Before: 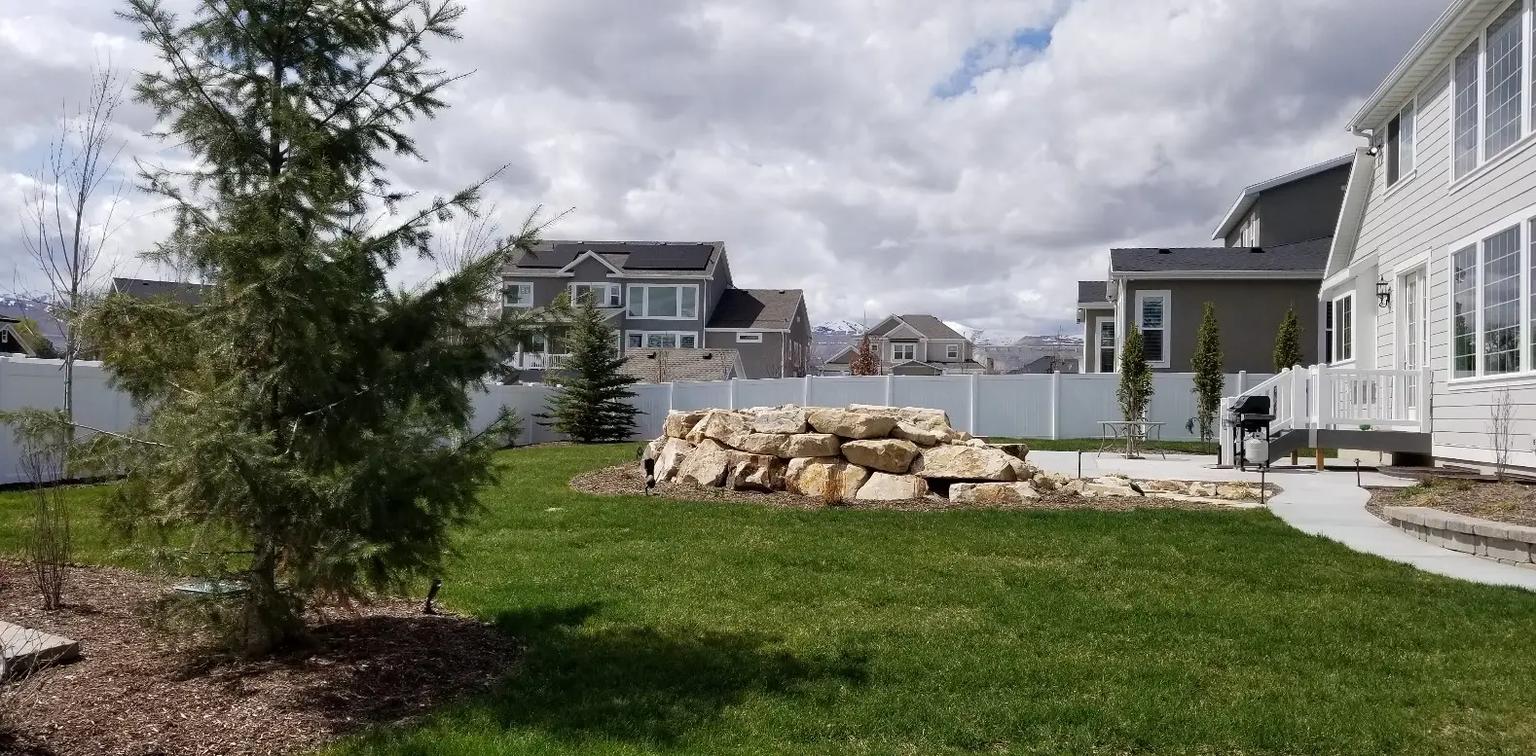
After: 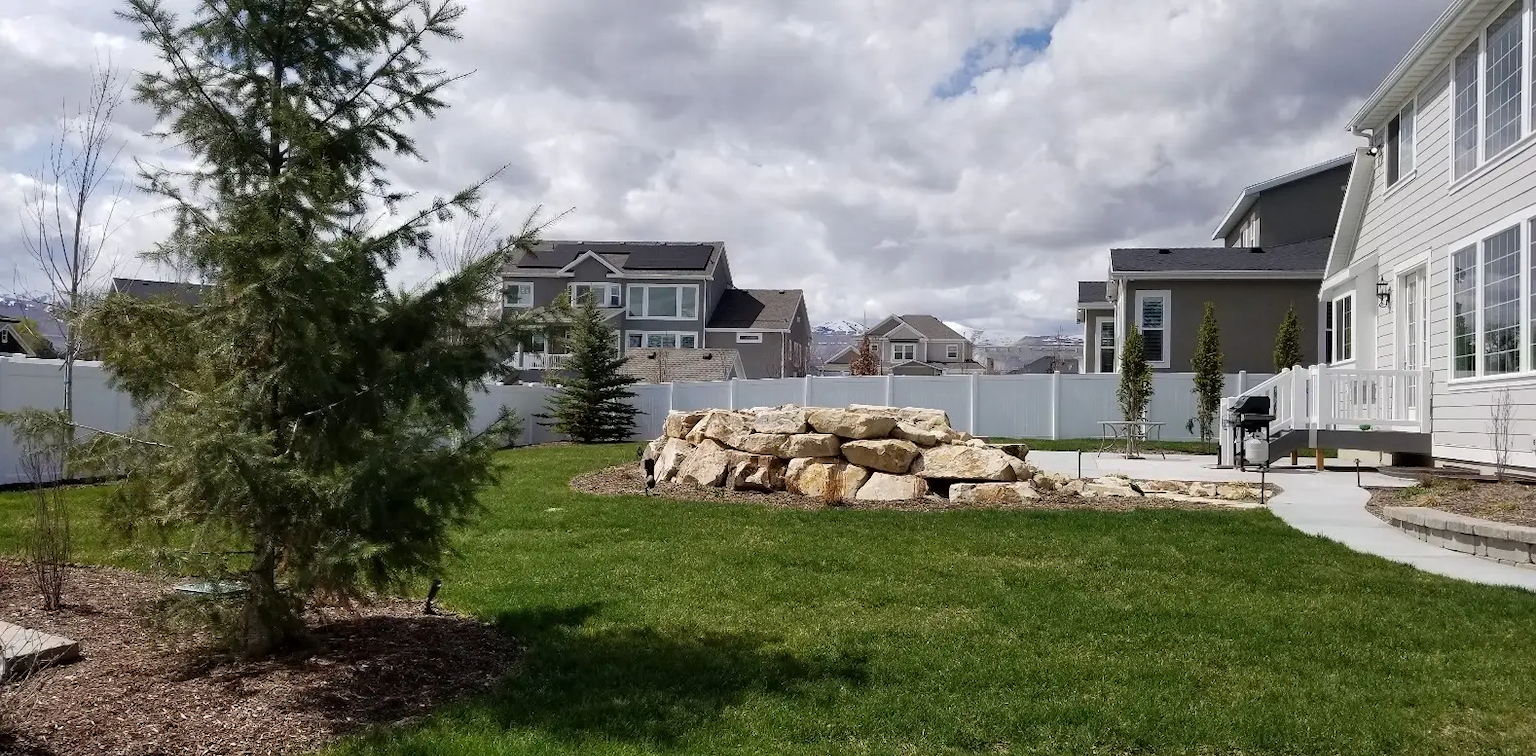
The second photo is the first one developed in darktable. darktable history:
shadows and highlights: radius 337.17, shadows 29.01, soften with gaussian
white balance: emerald 1
